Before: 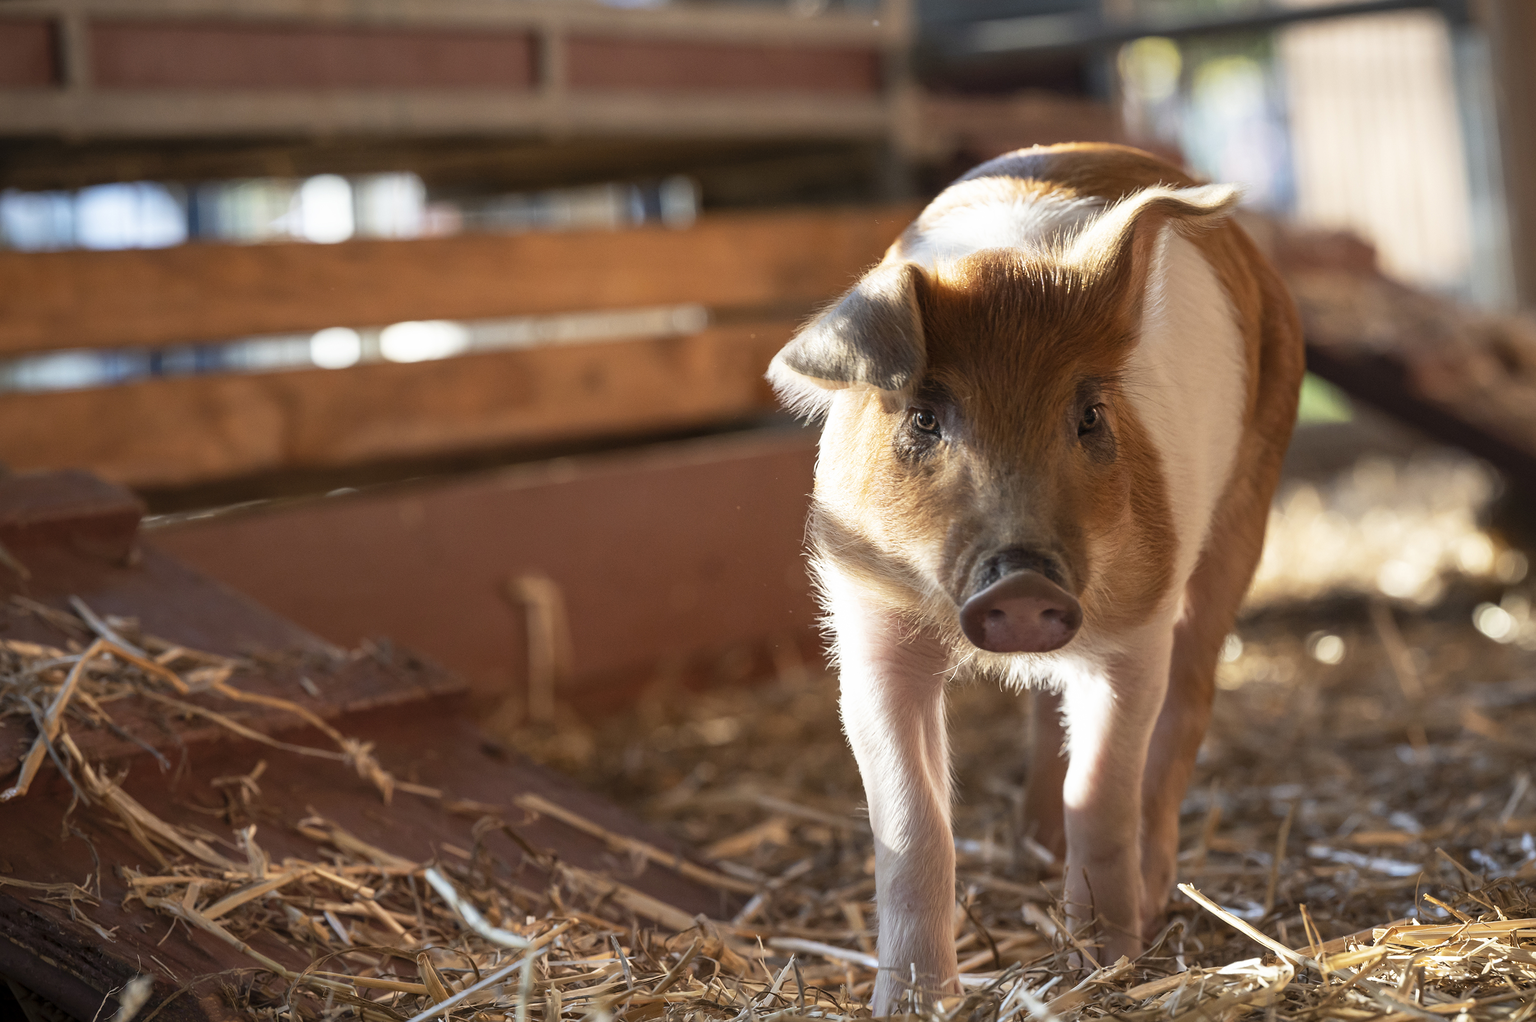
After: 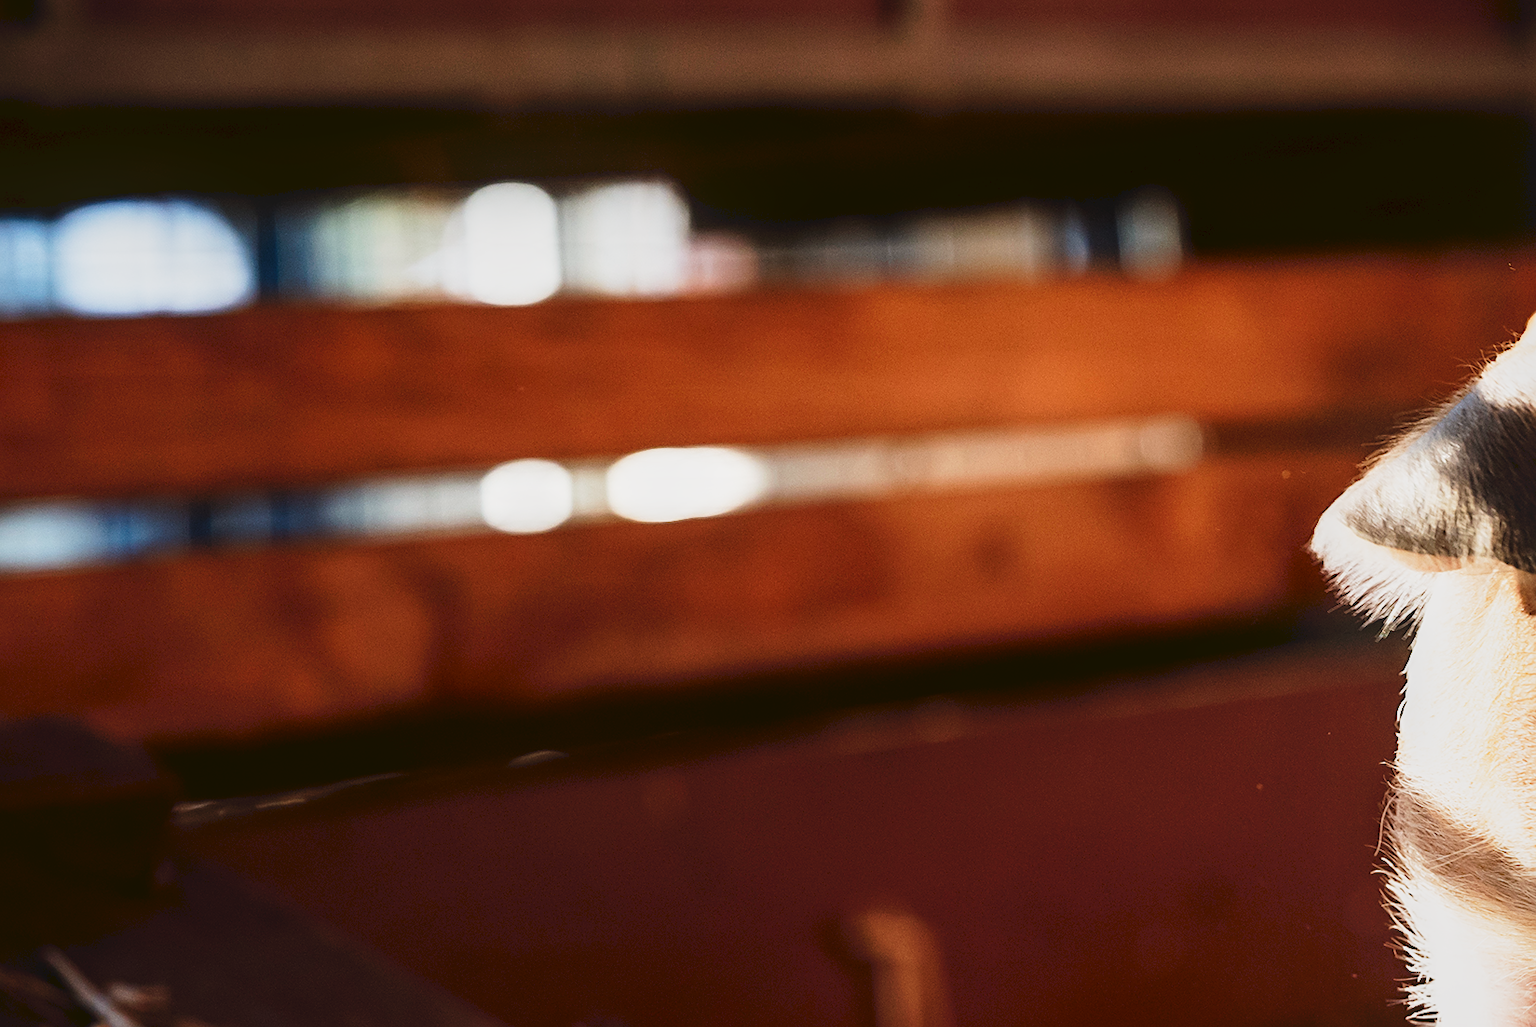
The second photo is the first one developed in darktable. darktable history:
filmic rgb: black relative exposure -4.15 EV, white relative exposure 5.15 EV, hardness 2.02, contrast 1.174, preserve chrominance RGB euclidean norm (legacy), color science v4 (2020), iterations of high-quality reconstruction 0
crop and rotate: left 3.019%, top 7.403%, right 41.992%, bottom 37.331%
sharpen: on, module defaults
tone curve: curves: ch0 [(0, 0) (0.003, 0.063) (0.011, 0.063) (0.025, 0.063) (0.044, 0.066) (0.069, 0.071) (0.1, 0.09) (0.136, 0.116) (0.177, 0.144) (0.224, 0.192) (0.277, 0.246) (0.335, 0.311) (0.399, 0.399) (0.468, 0.49) (0.543, 0.589) (0.623, 0.709) (0.709, 0.827) (0.801, 0.918) (0.898, 0.969) (1, 1)], preserve colors none
contrast equalizer: octaves 7, y [[0.6 ×6], [0.55 ×6], [0 ×6], [0 ×6], [0 ×6]], mix -0.991
contrast brightness saturation: contrast 0.218, brightness -0.189, saturation 0.235
local contrast: on, module defaults
